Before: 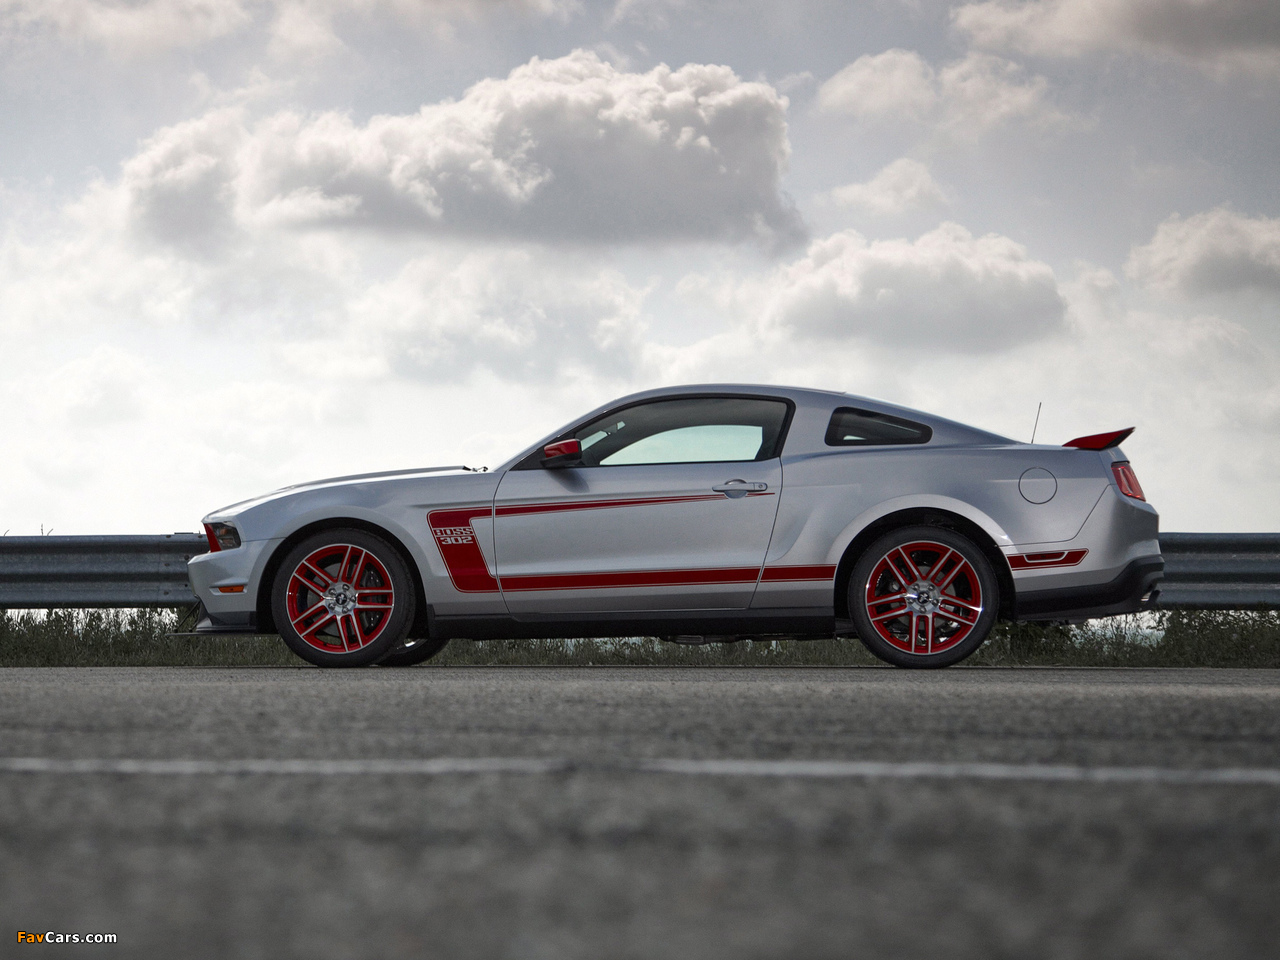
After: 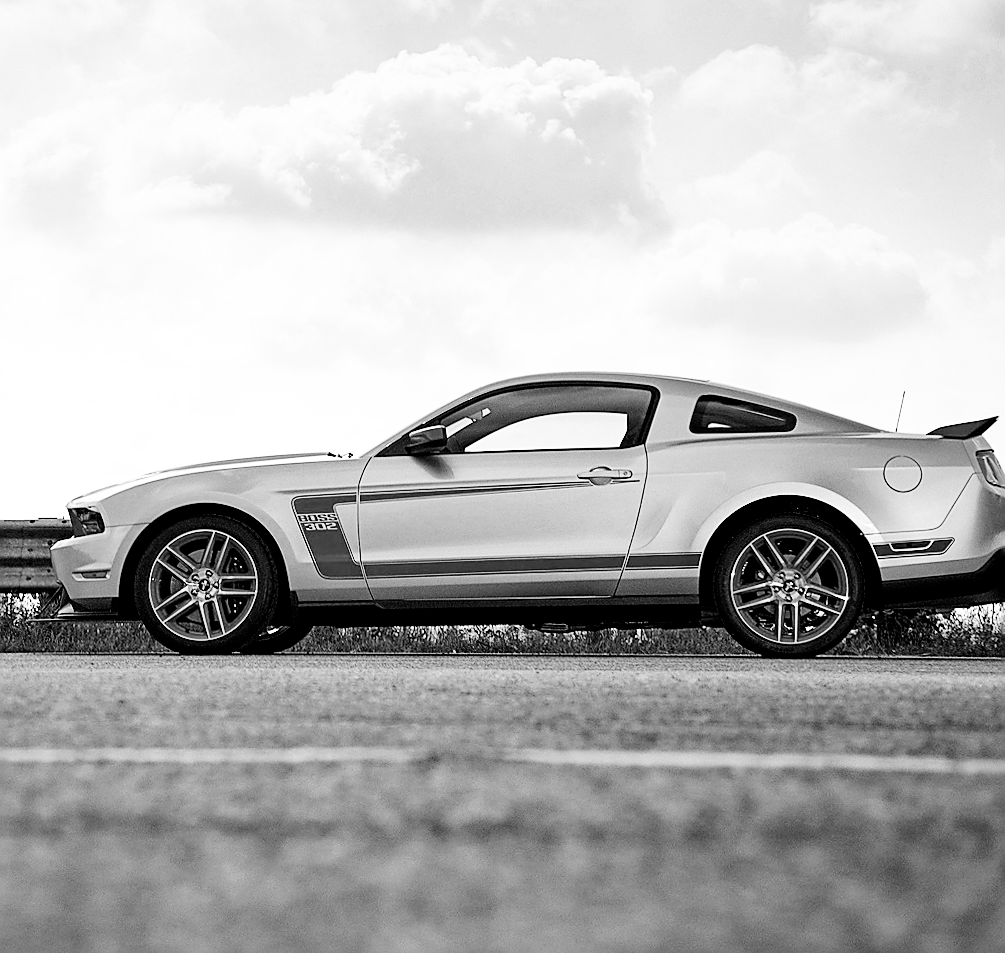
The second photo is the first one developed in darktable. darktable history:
crop and rotate: left 9.597%, right 10.195%
shadows and highlights: shadows 37.27, highlights -28.18, soften with gaussian
rotate and perspective: rotation 0.226°, lens shift (vertical) -0.042, crop left 0.023, crop right 0.982, crop top 0.006, crop bottom 0.994
monochrome: a -3.63, b -0.465
exposure: black level correction 0, exposure 1.5 EV, compensate highlight preservation false
sharpen: radius 1.4, amount 1.25, threshold 0.7
levels: mode automatic, black 0.023%, white 99.97%, levels [0.062, 0.494, 0.925]
filmic rgb: black relative exposure -5 EV, hardness 2.88, contrast 1.3, highlights saturation mix -30%
